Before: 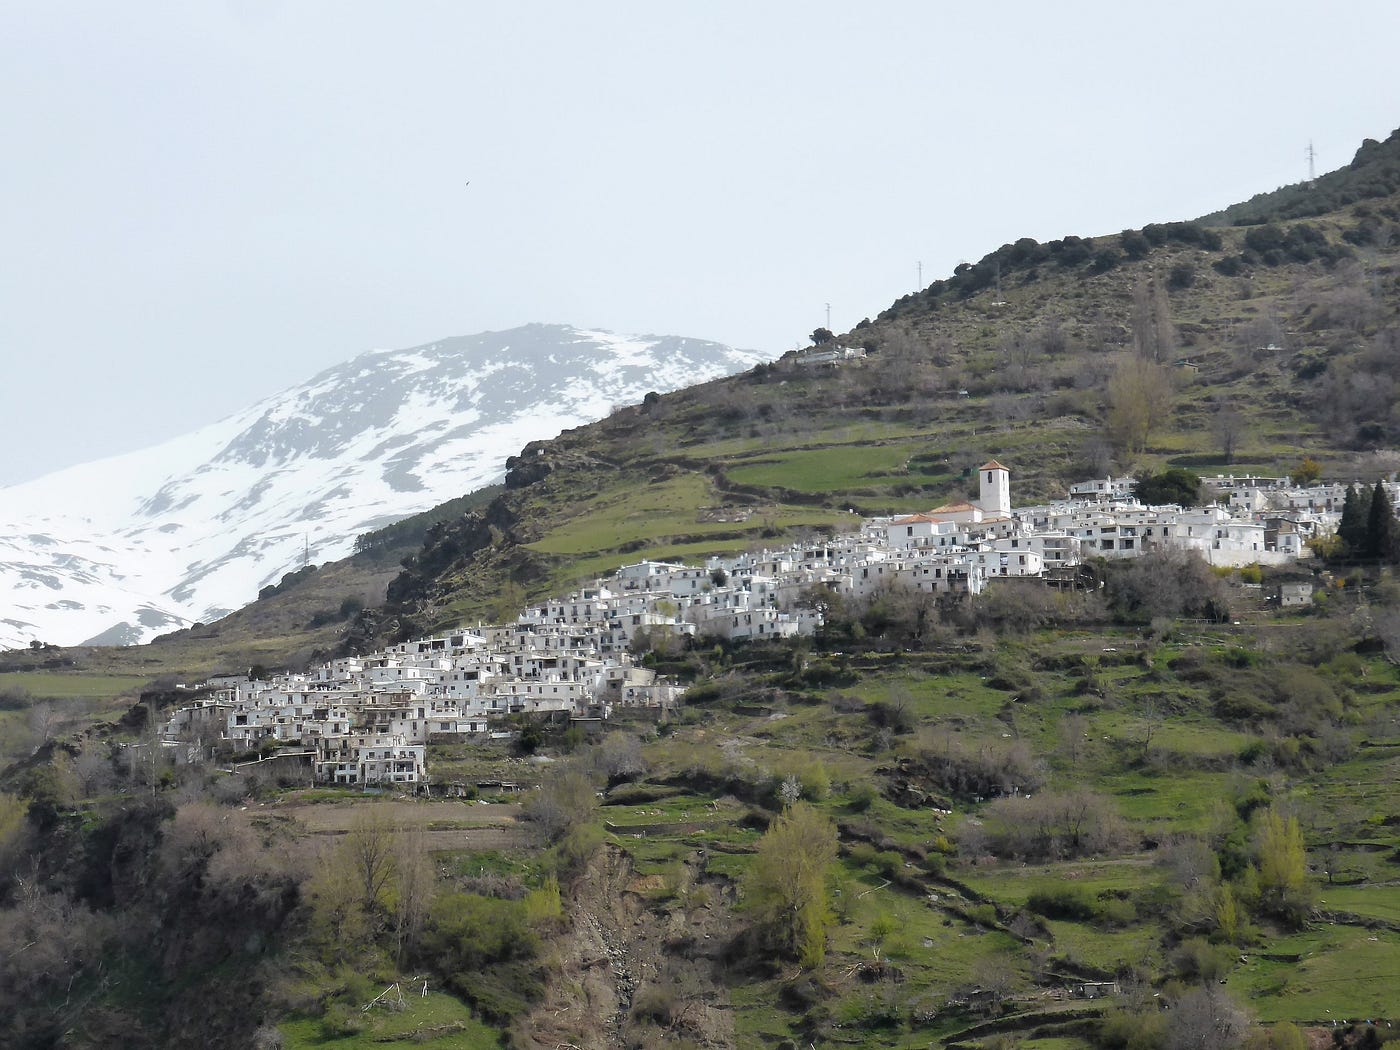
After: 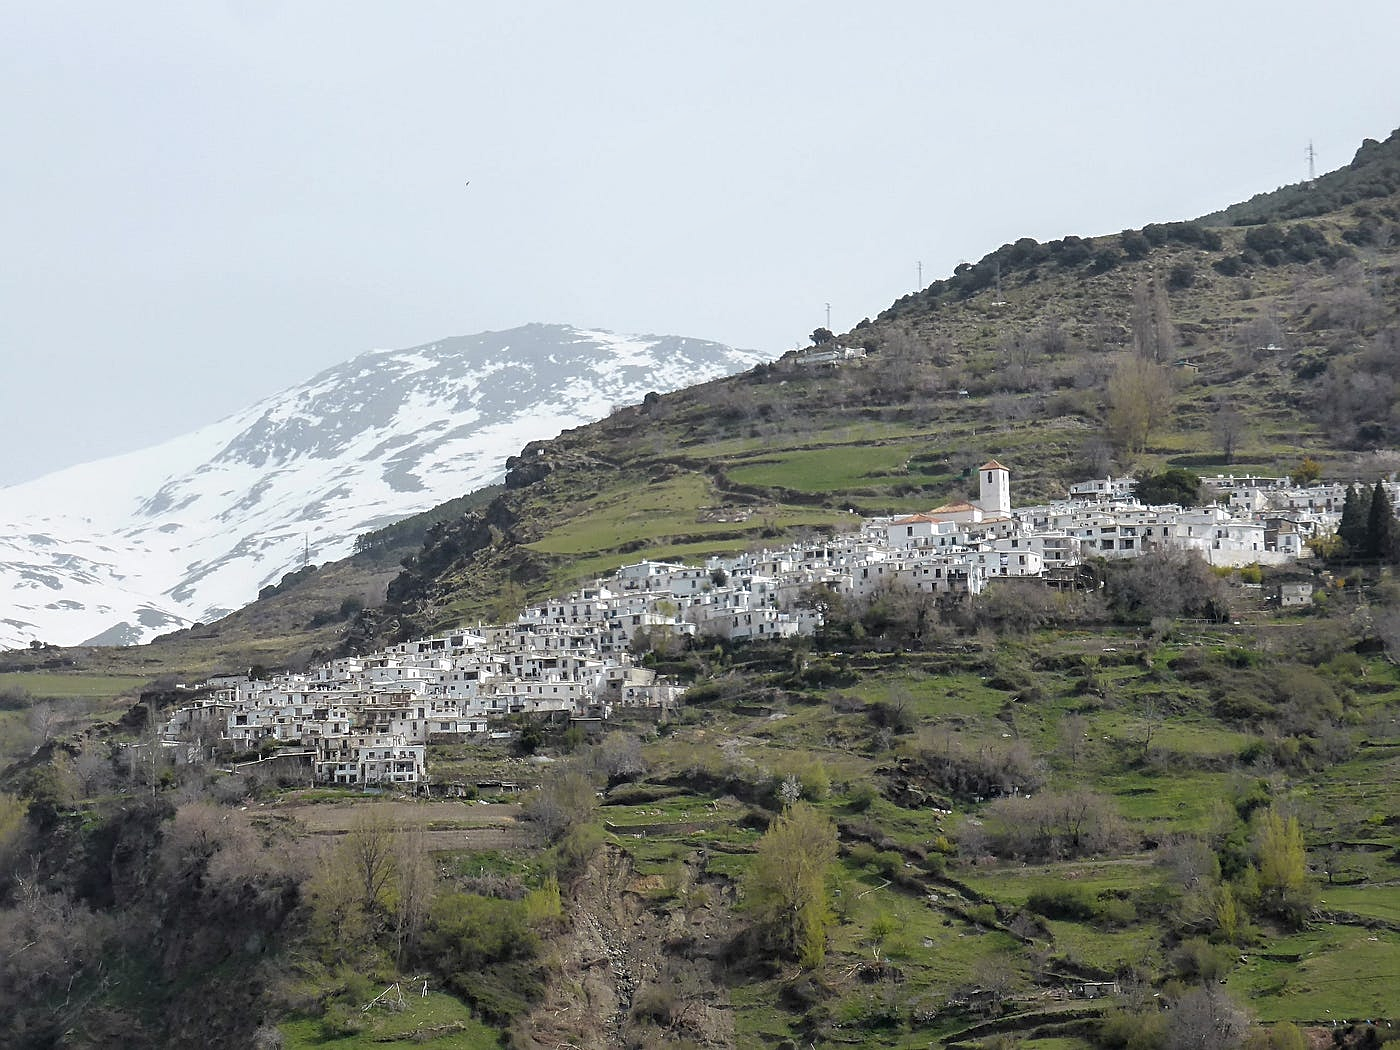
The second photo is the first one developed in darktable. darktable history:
local contrast: detail 114%
sharpen: on, module defaults
